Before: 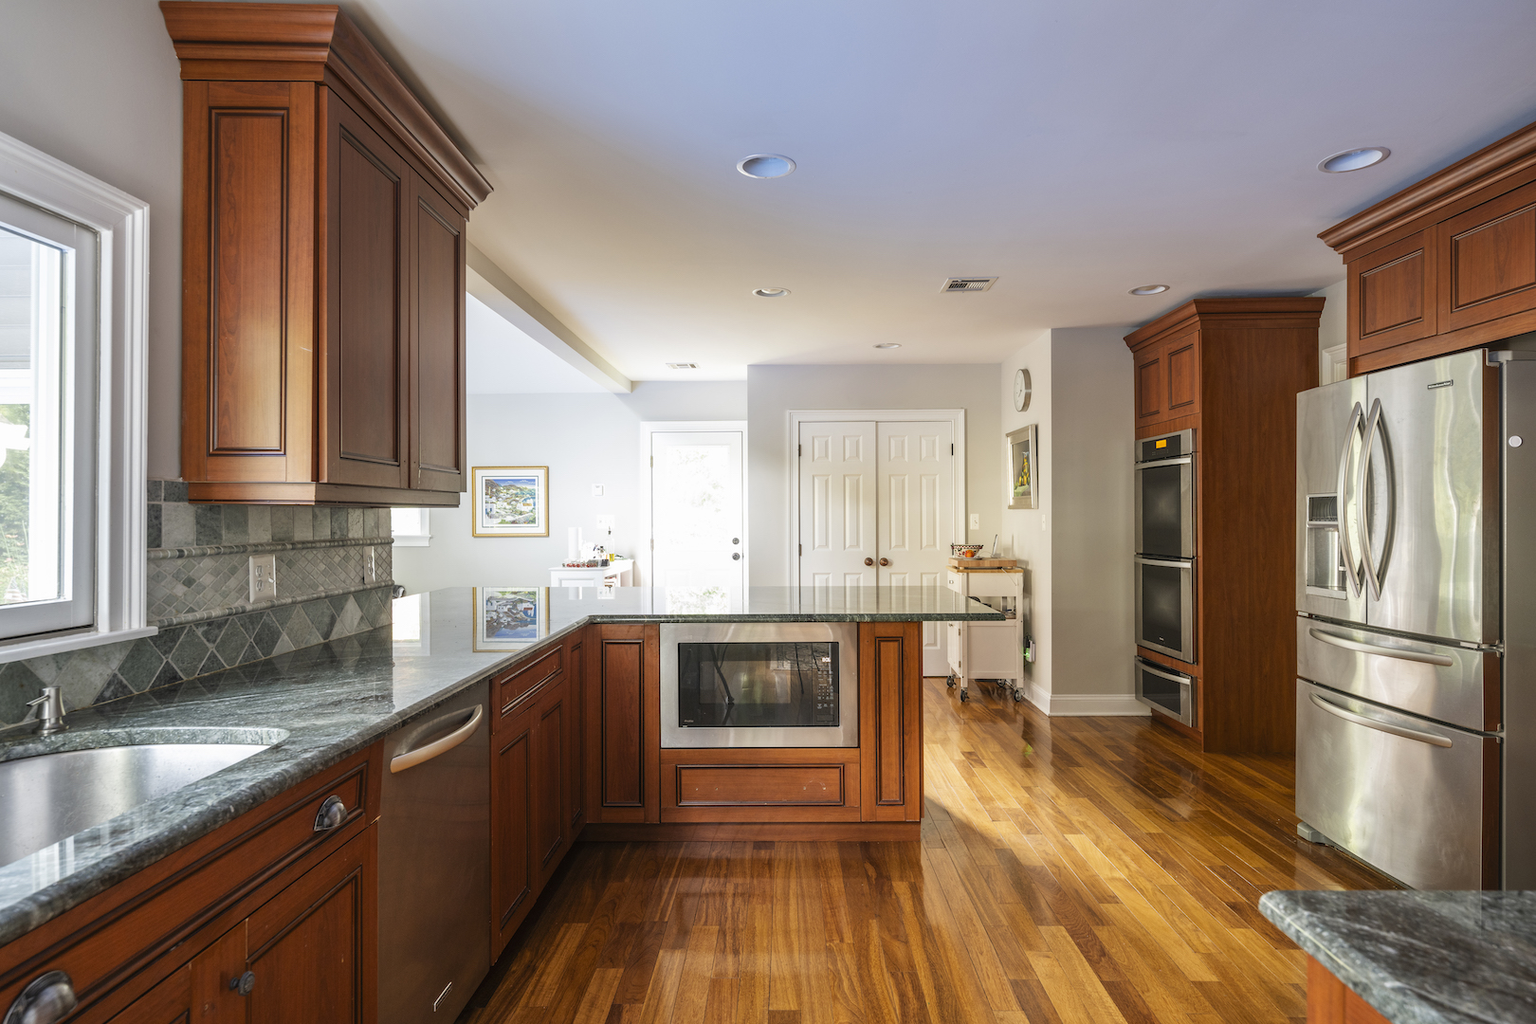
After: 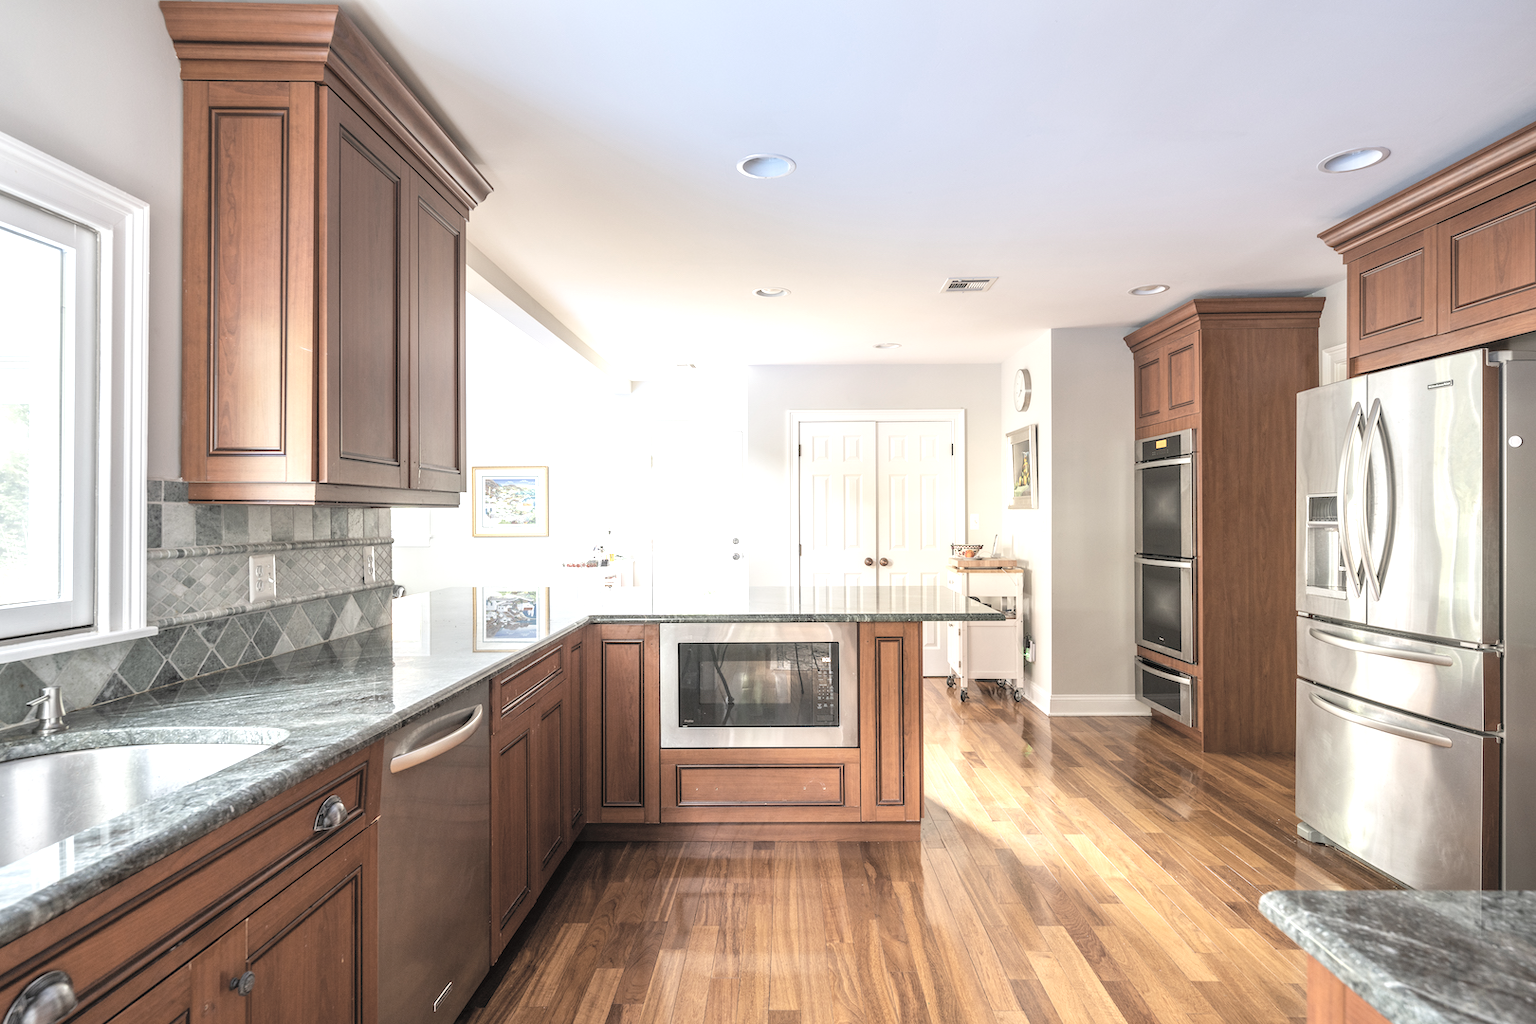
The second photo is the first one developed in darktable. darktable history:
tone equalizer: -8 EV -0.779 EV, -7 EV -0.702 EV, -6 EV -0.58 EV, -5 EV -0.367 EV, -3 EV 0.405 EV, -2 EV 0.6 EV, -1 EV 0.7 EV, +0 EV 0.753 EV, smoothing diameter 24.78%, edges refinement/feathering 9.66, preserve details guided filter
contrast brightness saturation: brightness 0.185, saturation -0.5
